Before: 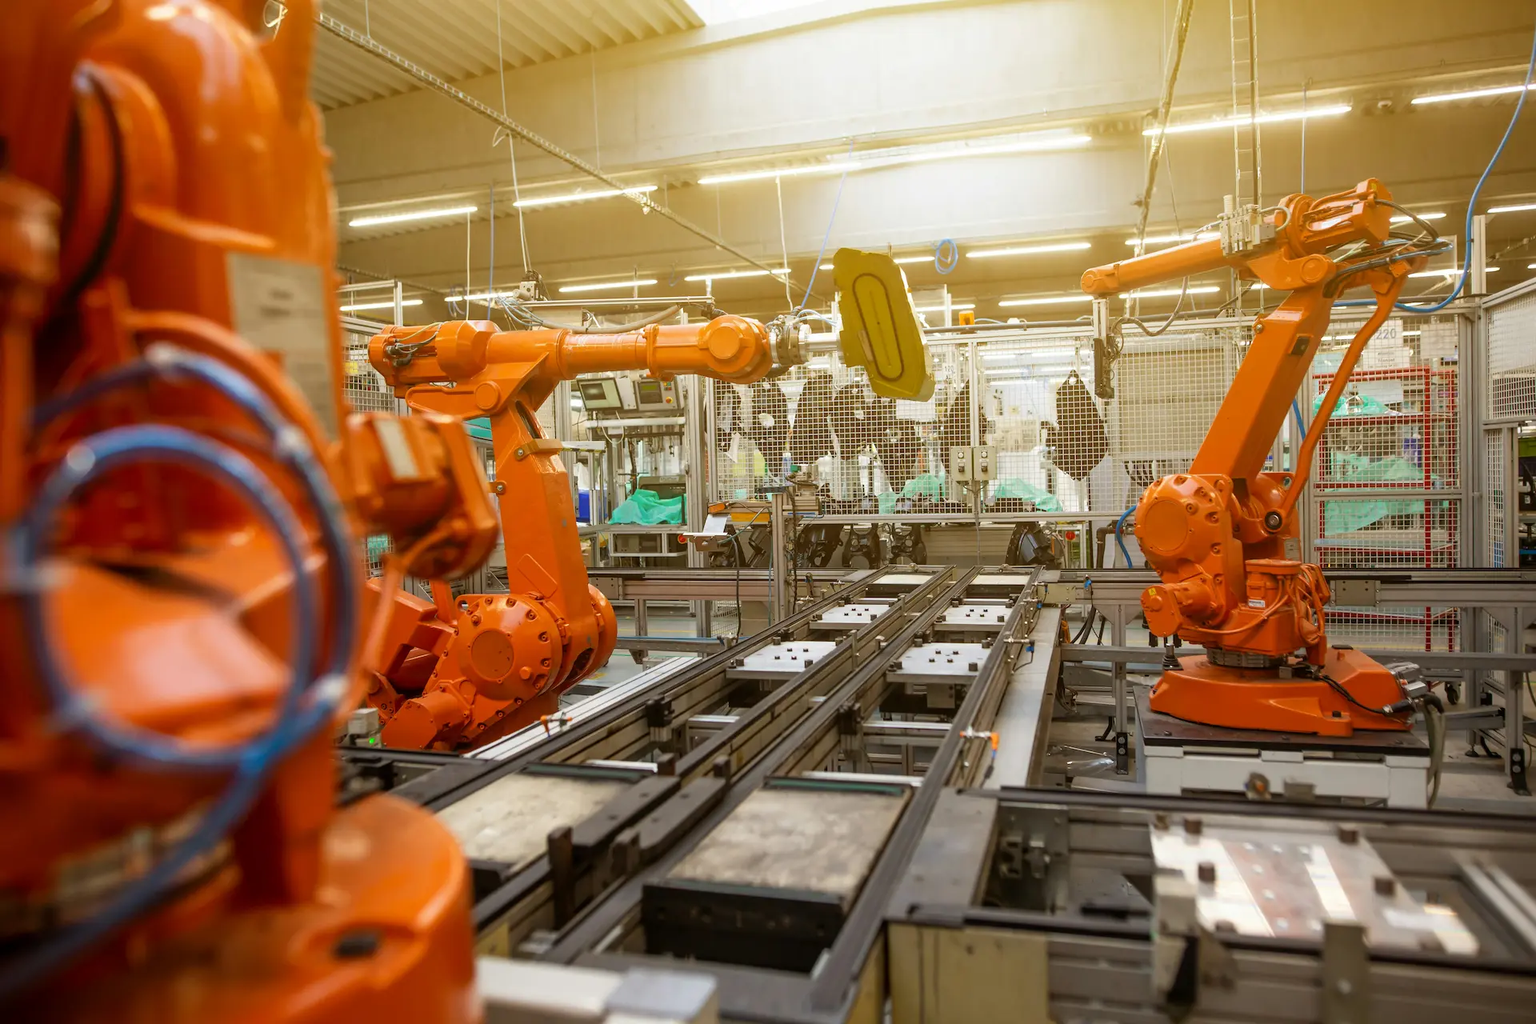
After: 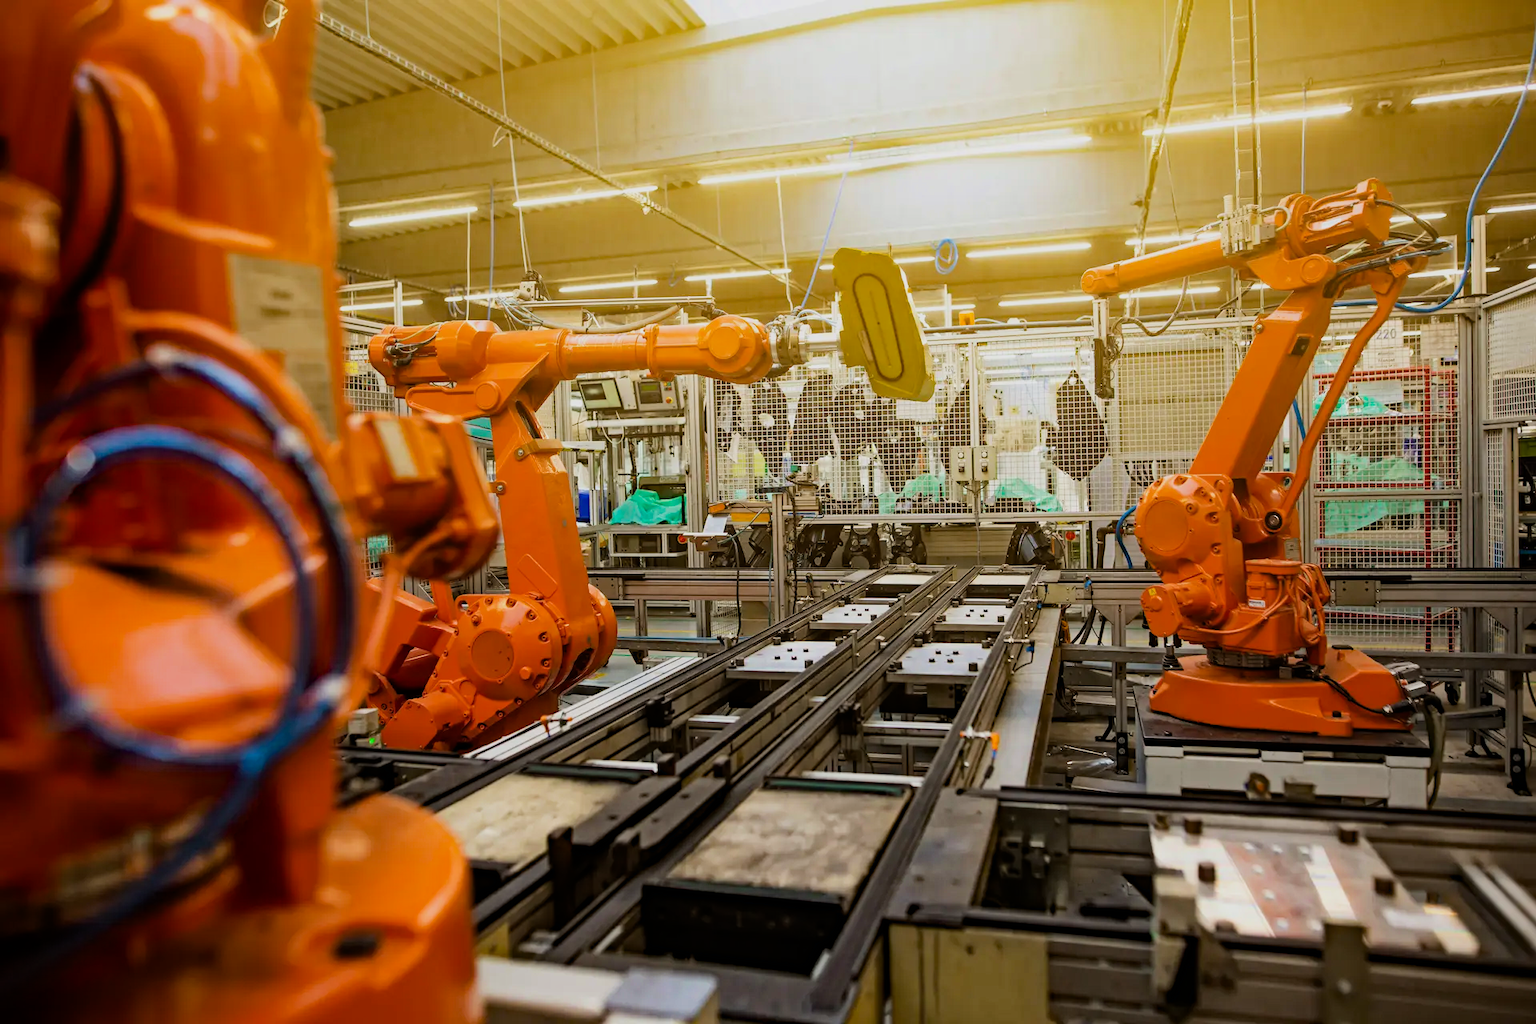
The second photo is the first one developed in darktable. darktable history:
haze removal: strength 0.53, distance 0.925, compatibility mode true, adaptive false
filmic rgb: black relative exposure -7.5 EV, white relative exposure 5 EV, hardness 3.31, contrast 1.3, contrast in shadows safe
